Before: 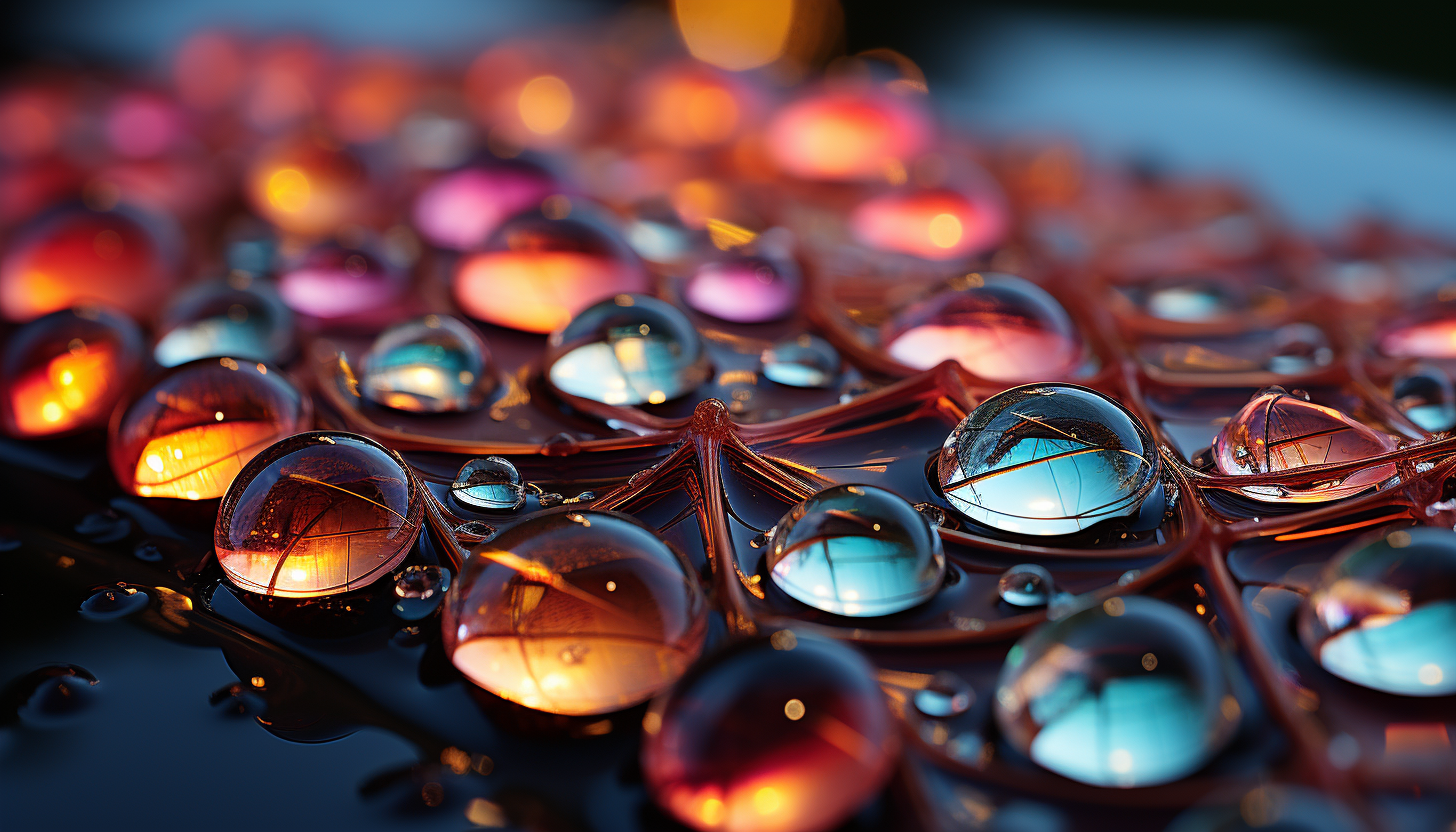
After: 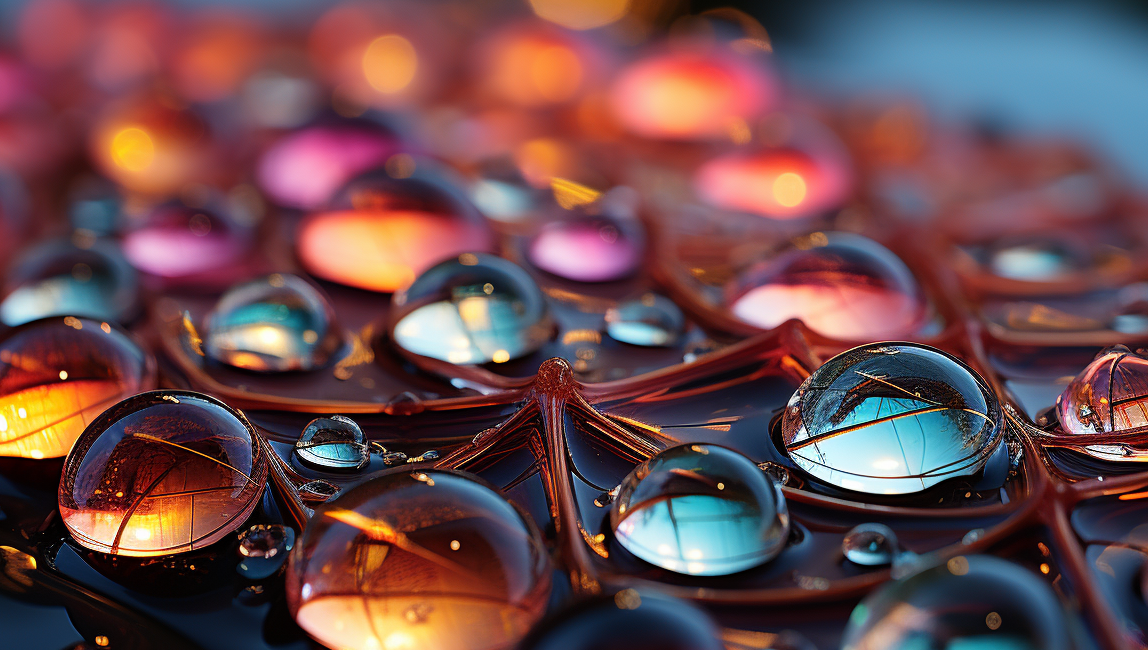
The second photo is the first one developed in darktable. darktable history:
crop and rotate: left 10.752%, top 5.029%, right 10.4%, bottom 16.805%
